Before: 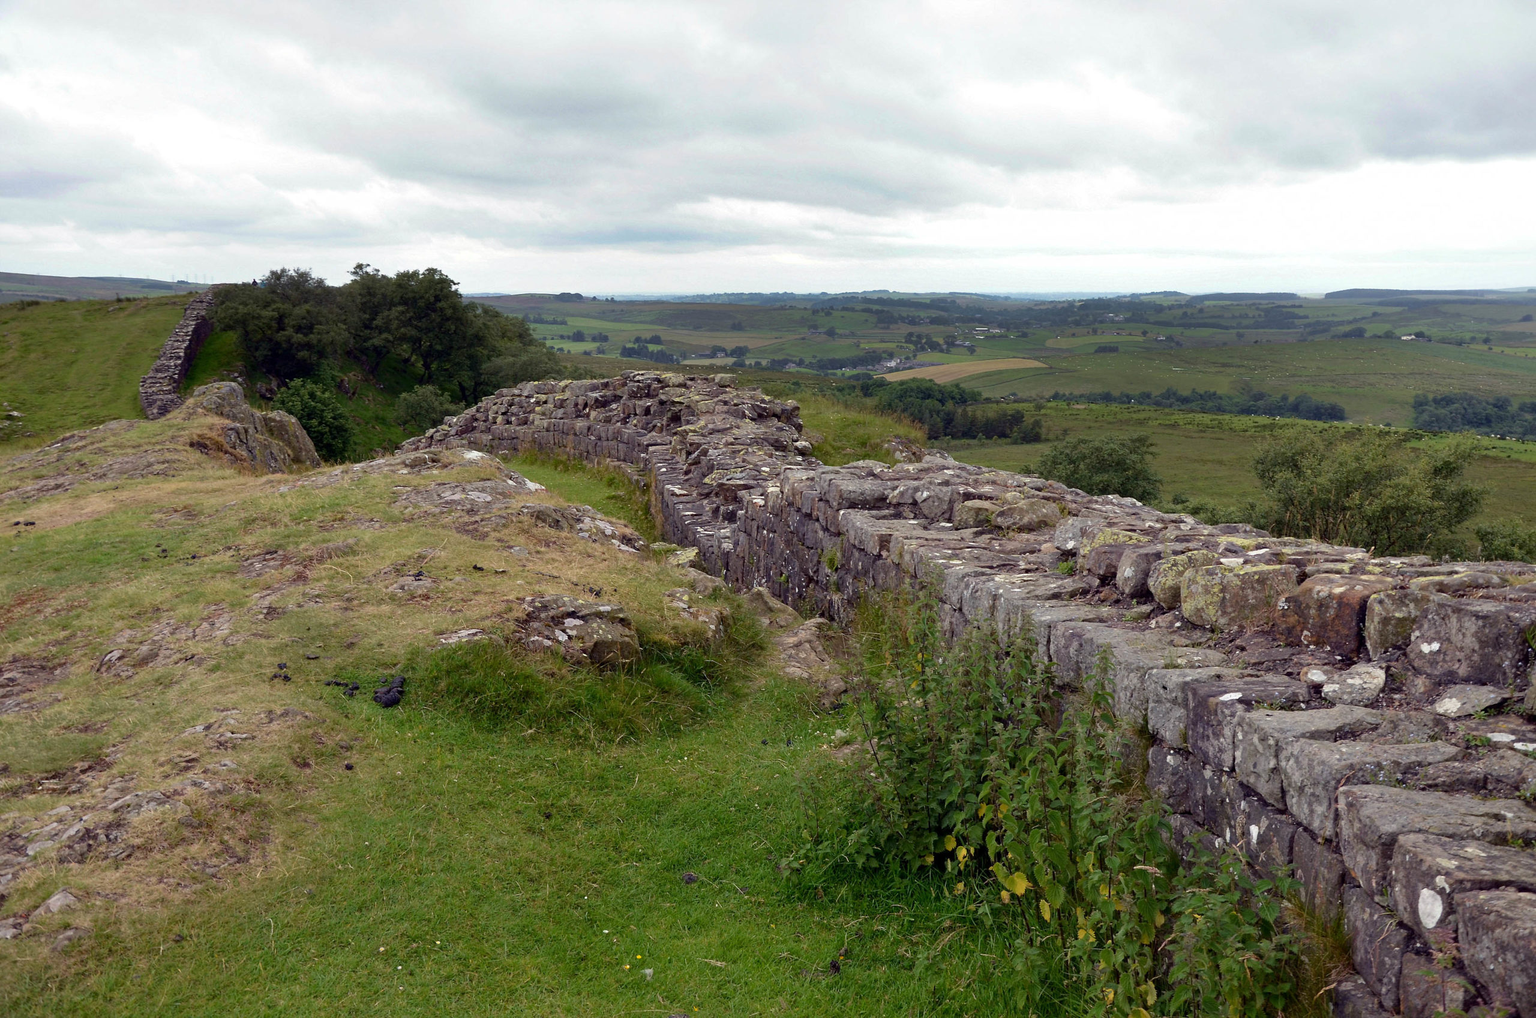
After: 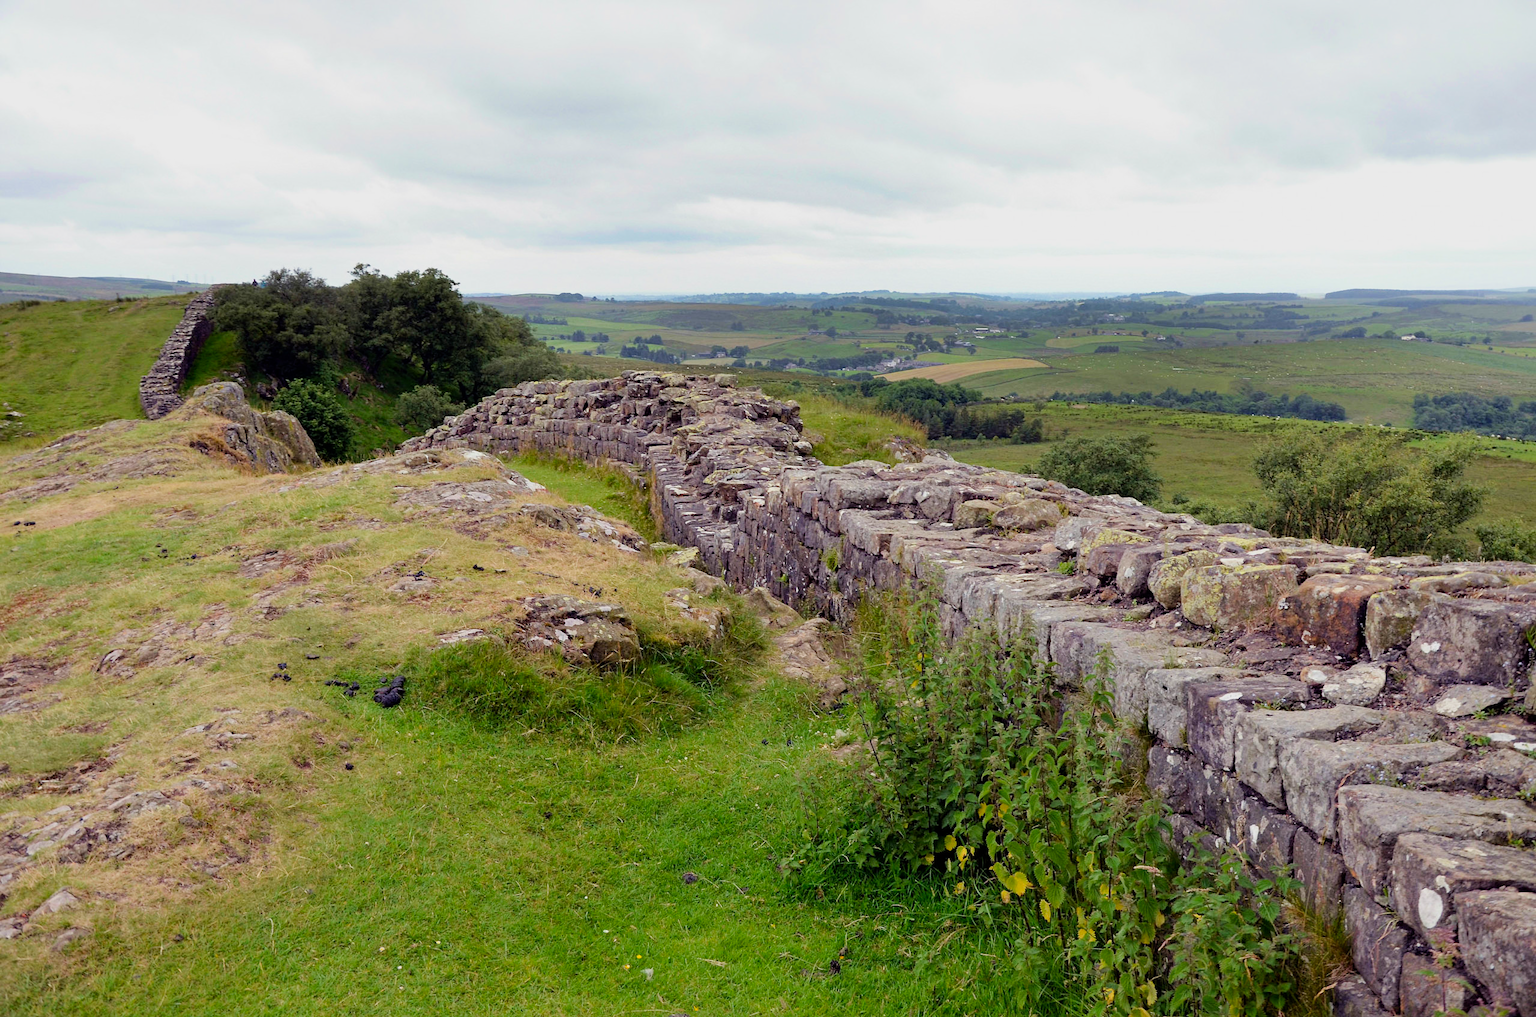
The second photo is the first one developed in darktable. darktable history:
filmic rgb: black relative exposure -7.65 EV, white relative exposure 4.56 EV, hardness 3.61
color contrast: green-magenta contrast 1.2, blue-yellow contrast 1.2
exposure: black level correction 0, exposure 0.7 EV, compensate exposure bias true, compensate highlight preservation false
